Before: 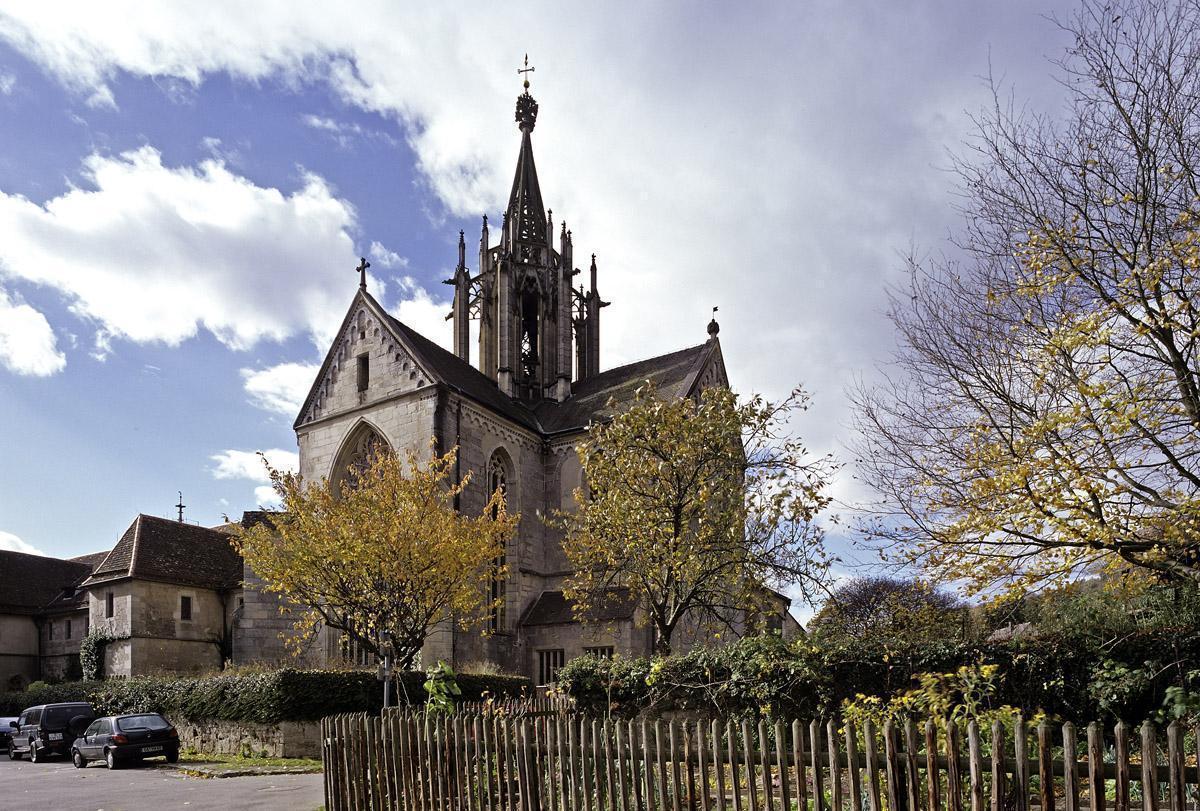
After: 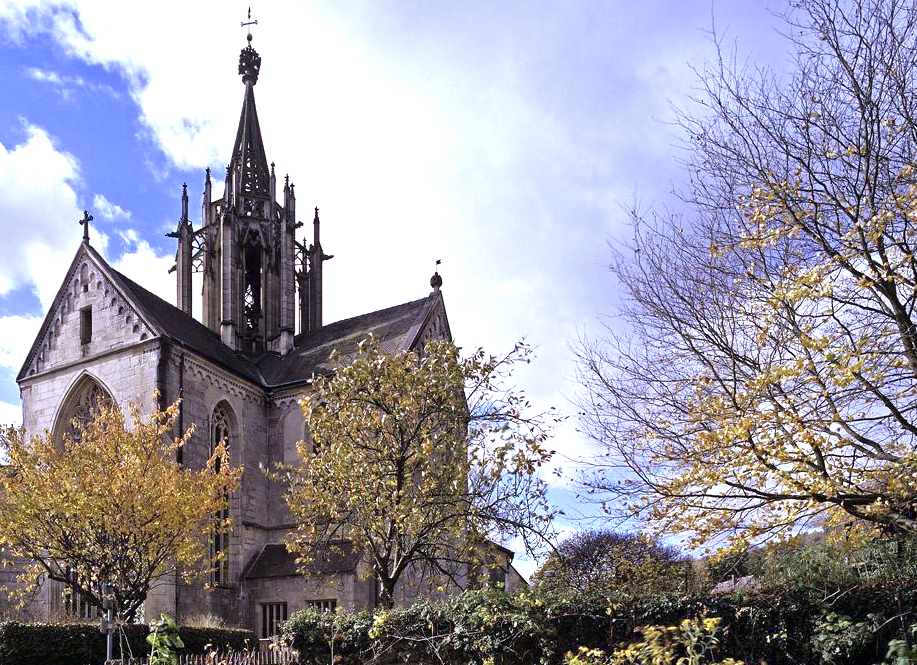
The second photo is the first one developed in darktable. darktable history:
crop: left 23.095%, top 5.827%, bottom 11.854%
exposure: black level correction 0, exposure 0.7 EV, compensate exposure bias true, compensate highlight preservation false
color calibration: output R [0.999, 0.026, -0.11, 0], output G [-0.019, 1.037, -0.099, 0], output B [0.022, -0.023, 0.902, 0], illuminant custom, x 0.367, y 0.392, temperature 4437.75 K, clip negative RGB from gamut false
